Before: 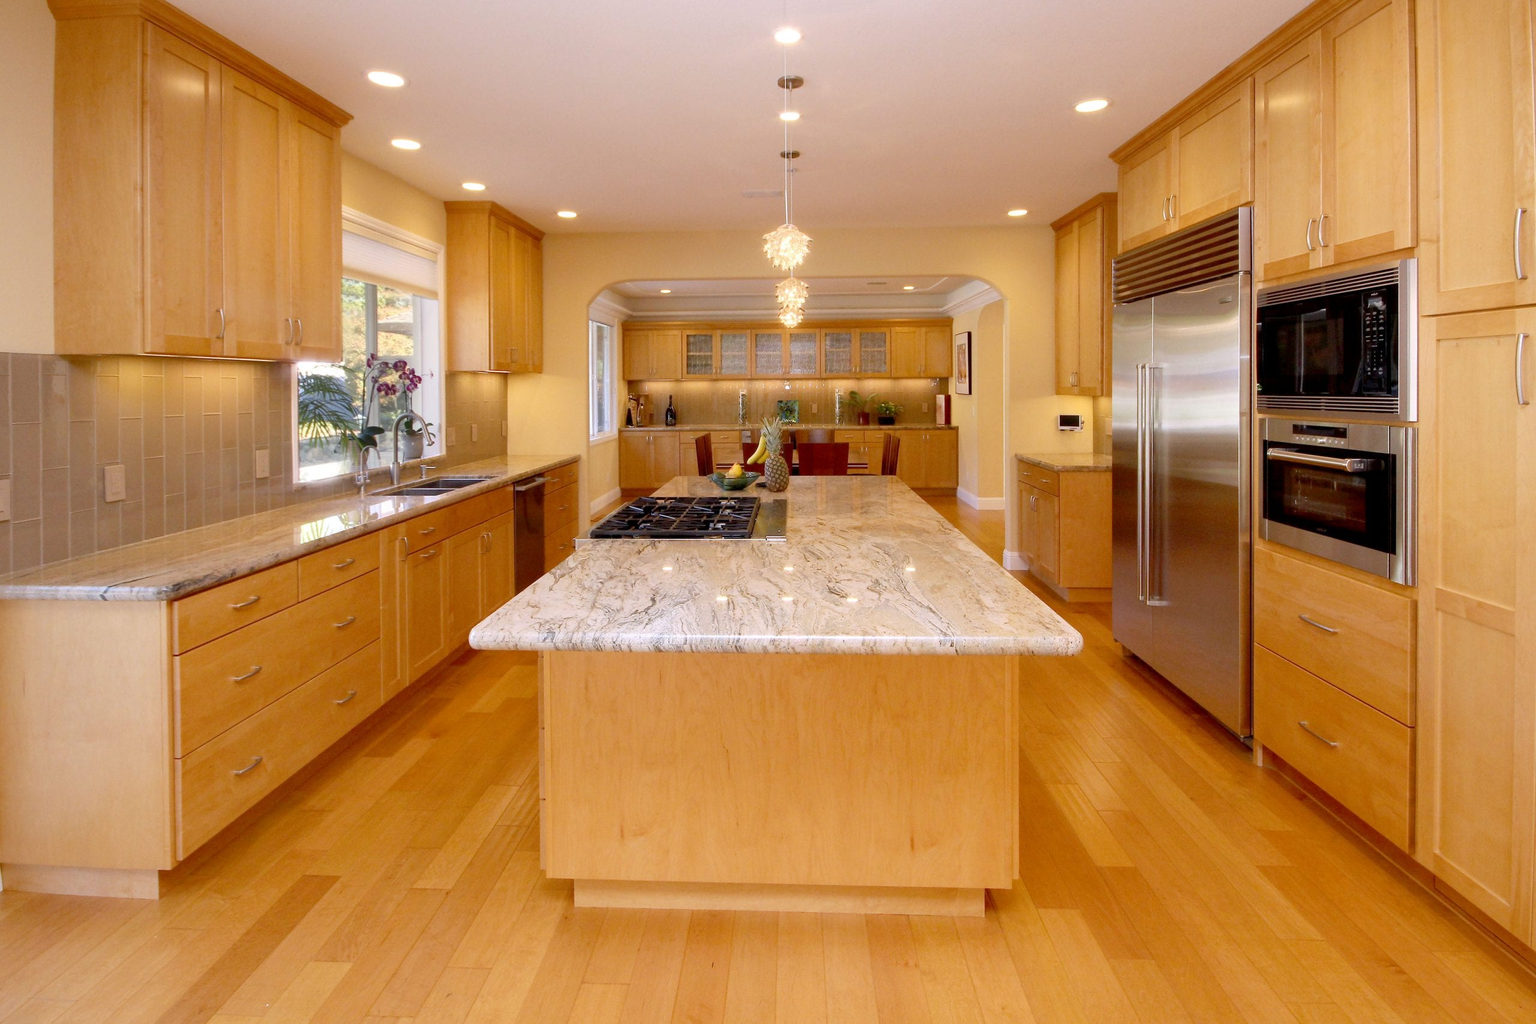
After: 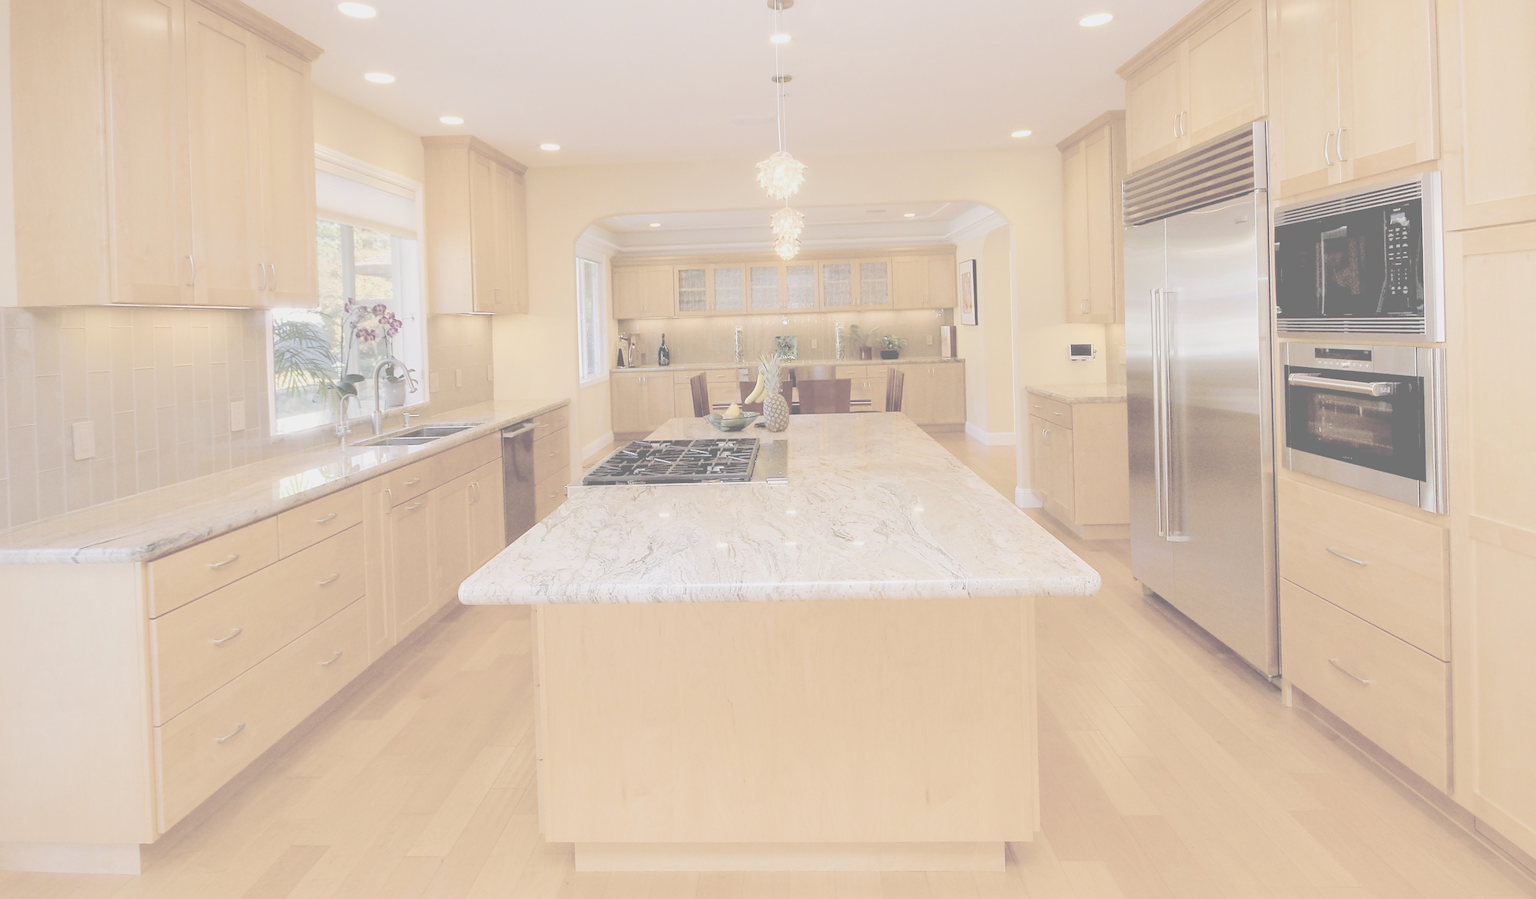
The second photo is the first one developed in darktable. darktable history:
rotate and perspective: rotation -1.42°, crop left 0.016, crop right 0.984, crop top 0.035, crop bottom 0.965
tone equalizer: on, module defaults
crop: left 1.507%, top 6.147%, right 1.379%, bottom 6.637%
contrast brightness saturation: contrast -0.32, brightness 0.75, saturation -0.78
color balance rgb: perceptual saturation grading › global saturation 25%, perceptual brilliance grading › mid-tones 10%, perceptual brilliance grading › shadows 15%, global vibrance 20%
sharpen: radius 1.458, amount 0.398, threshold 1.271
exposure: black level correction 0.007, exposure 0.093 EV, compensate highlight preservation false
